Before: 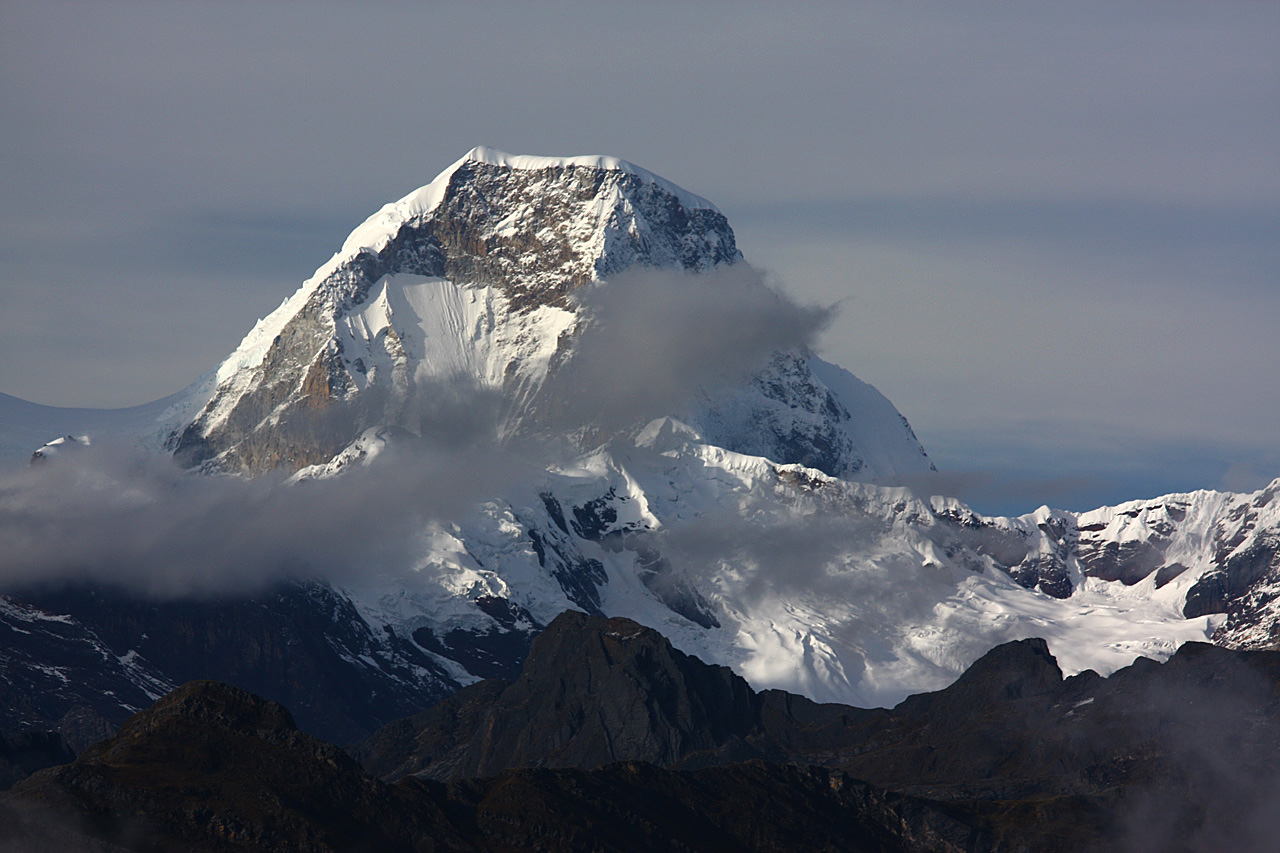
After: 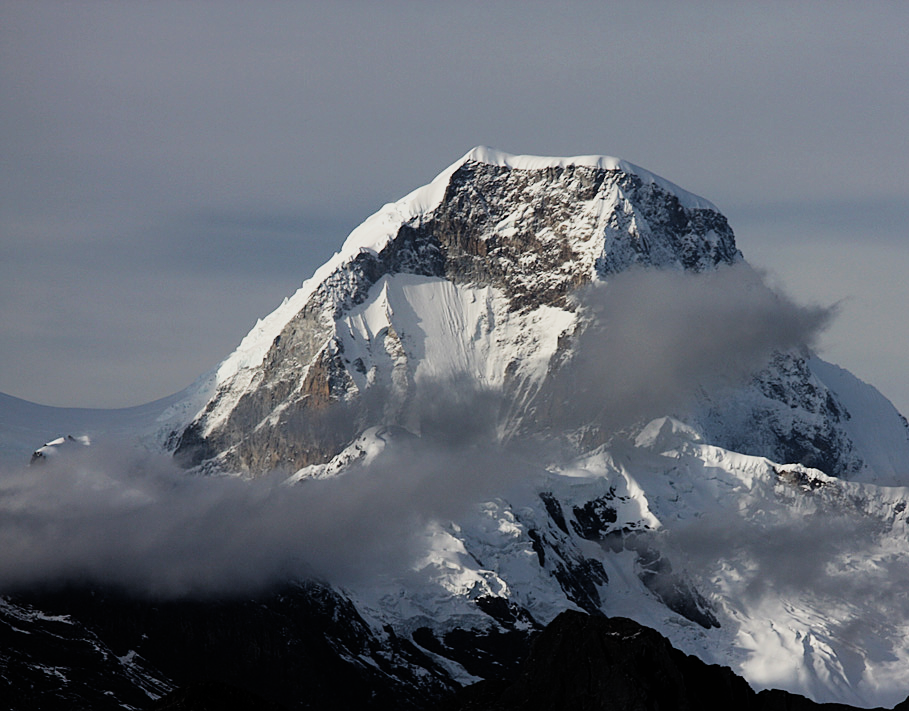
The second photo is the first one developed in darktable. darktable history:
crop: right 28.934%, bottom 16.581%
filmic rgb: black relative exposure -5.14 EV, white relative exposure 4 EV, hardness 2.9, contrast 1.299, highlights saturation mix -10.39%, add noise in highlights 0.001, color science v3 (2019), use custom middle-gray values true, contrast in highlights soft
